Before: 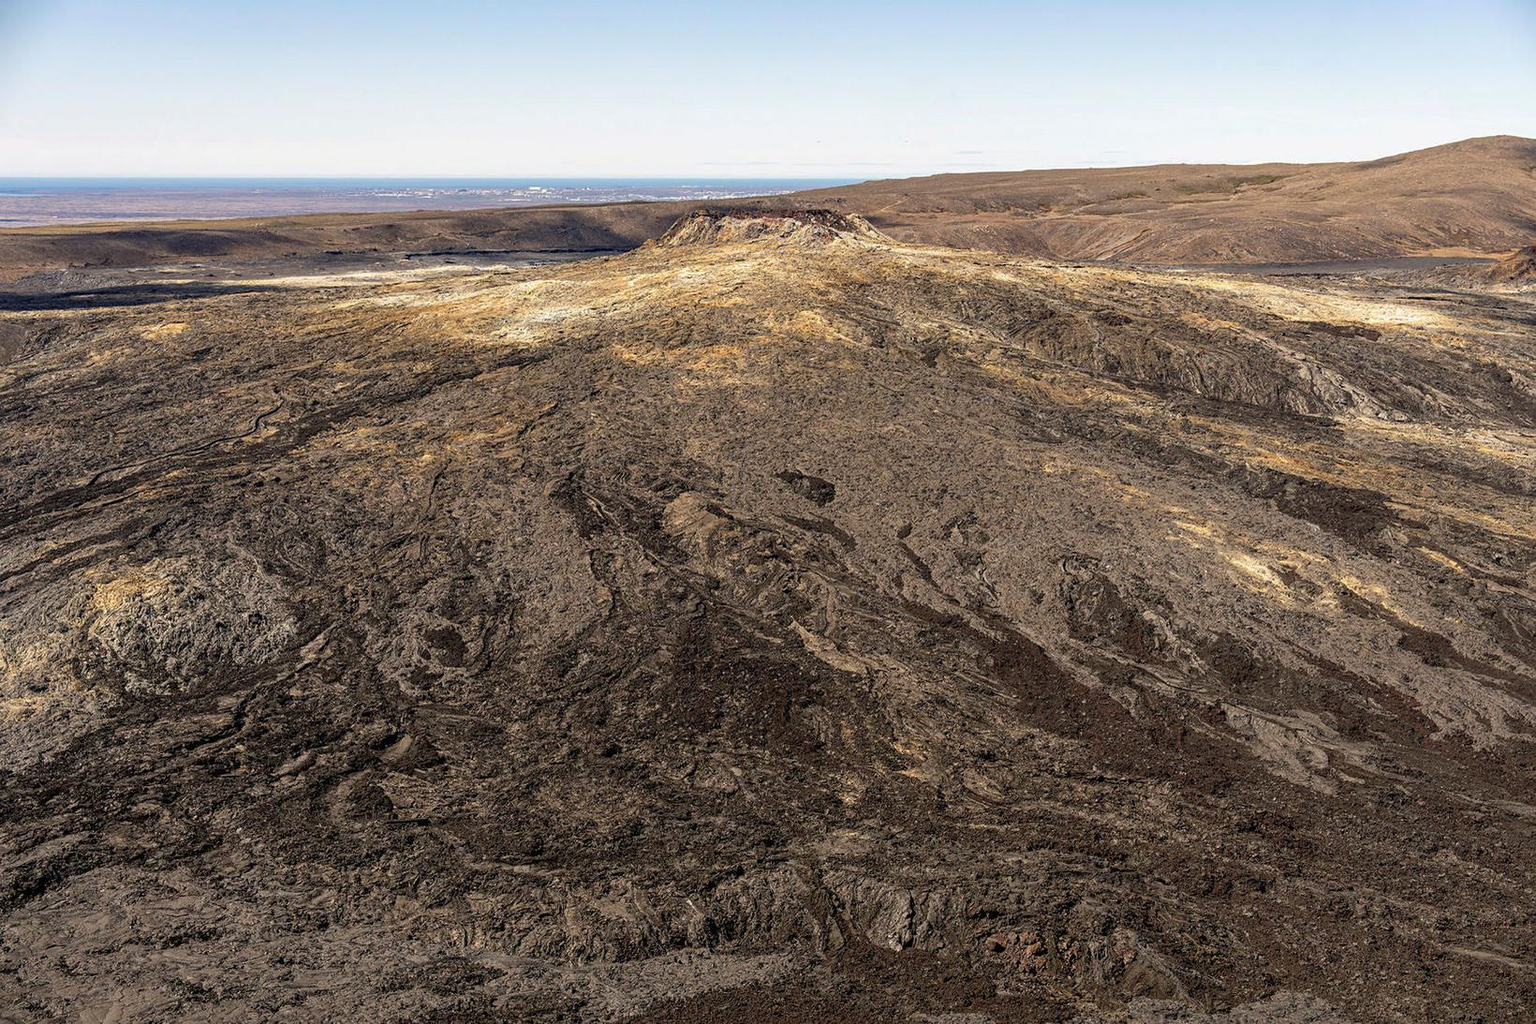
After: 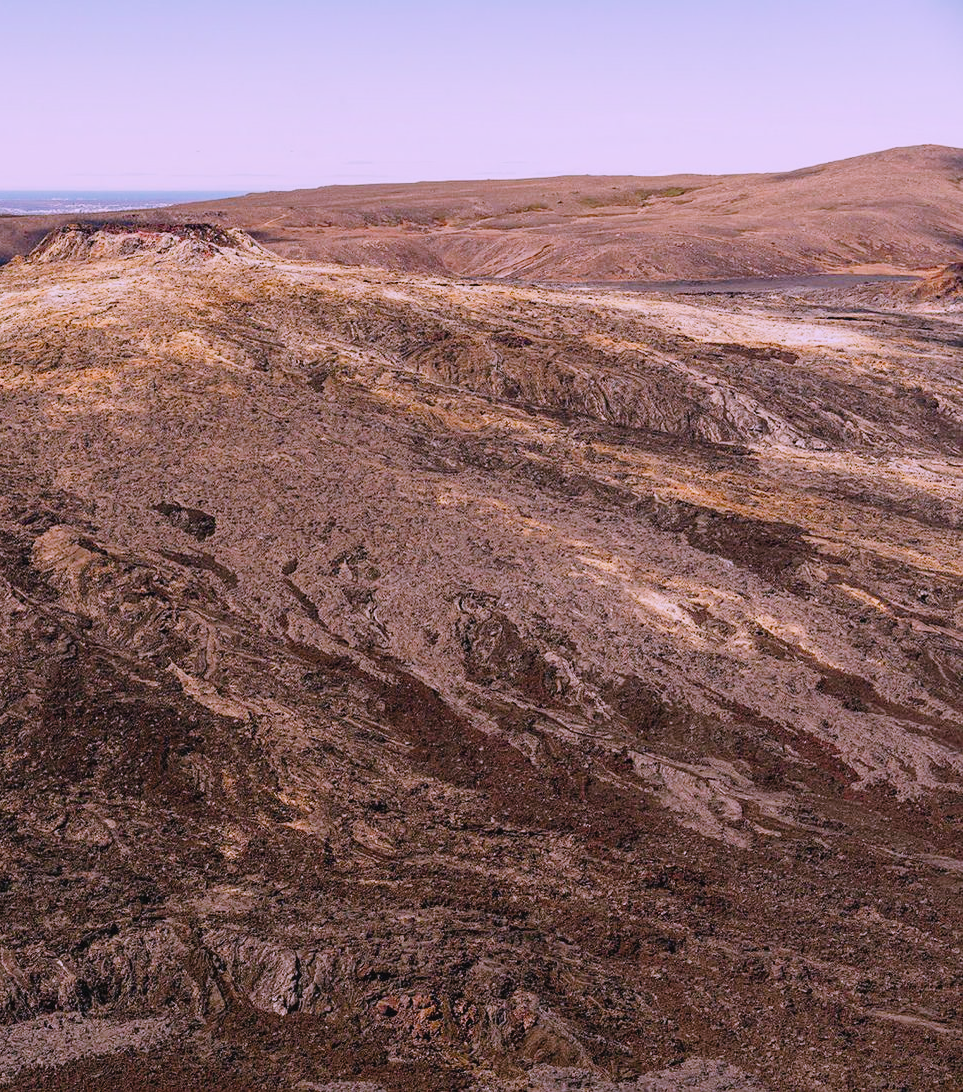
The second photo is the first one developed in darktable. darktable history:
color balance rgb: perceptual saturation grading › global saturation 20%, perceptual saturation grading › highlights -25.81%, perceptual saturation grading › shadows 50.02%, contrast -9.998%
color correction: highlights a* 15.27, highlights b* -19.95
crop: left 41.251%
tone curve: curves: ch0 [(0, 0.023) (0.184, 0.168) (0.491, 0.519) (0.748, 0.765) (1, 0.919)]; ch1 [(0, 0) (0.179, 0.173) (0.322, 0.32) (0.424, 0.424) (0.496, 0.501) (0.563, 0.586) (0.761, 0.803) (1, 1)]; ch2 [(0, 0) (0.434, 0.447) (0.483, 0.487) (0.557, 0.541) (0.697, 0.68) (1, 1)], preserve colors none
